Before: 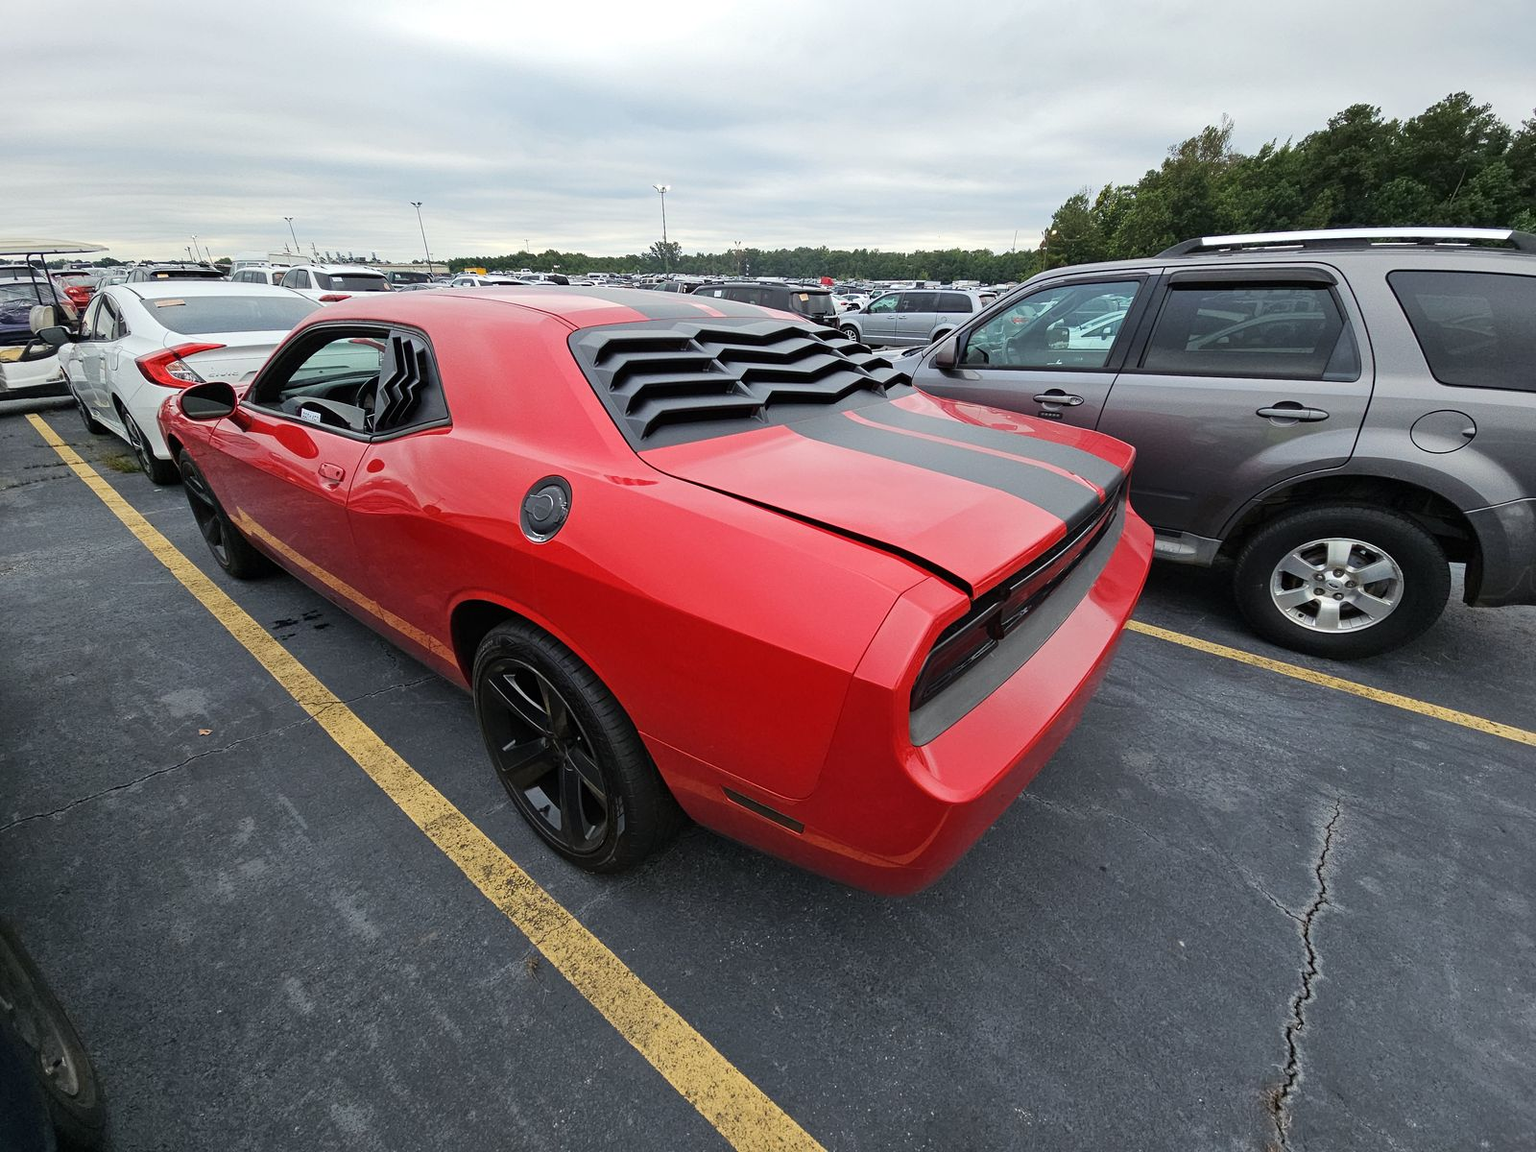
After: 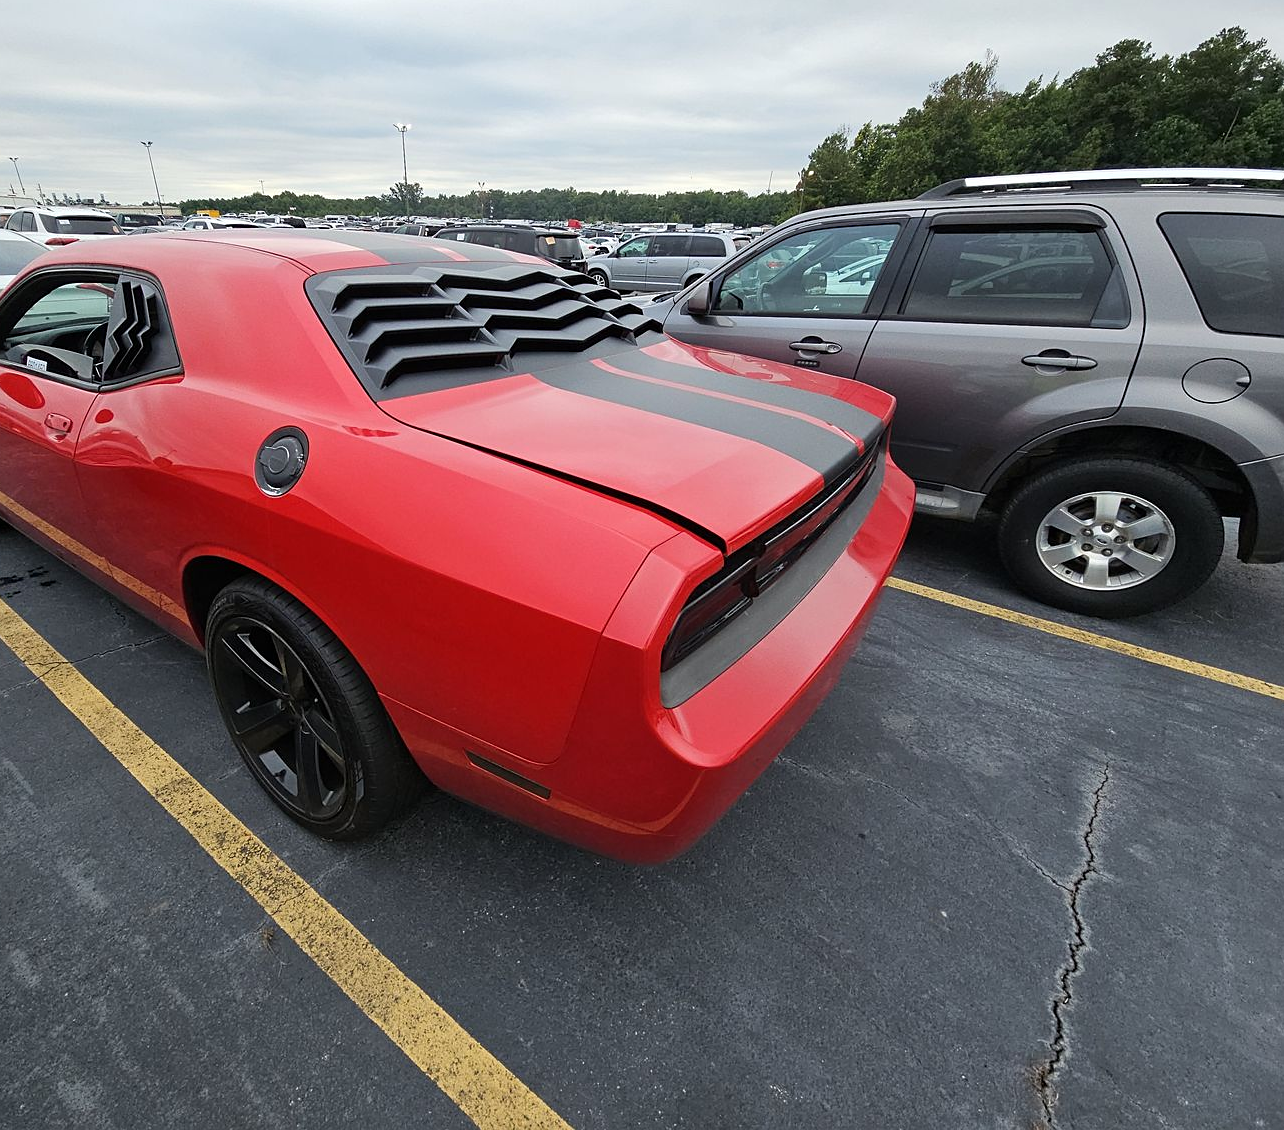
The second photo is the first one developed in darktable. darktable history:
sharpen: radius 1.559, amount 0.373, threshold 1.271
white balance: emerald 1
crop and rotate: left 17.959%, top 5.771%, right 1.742%
